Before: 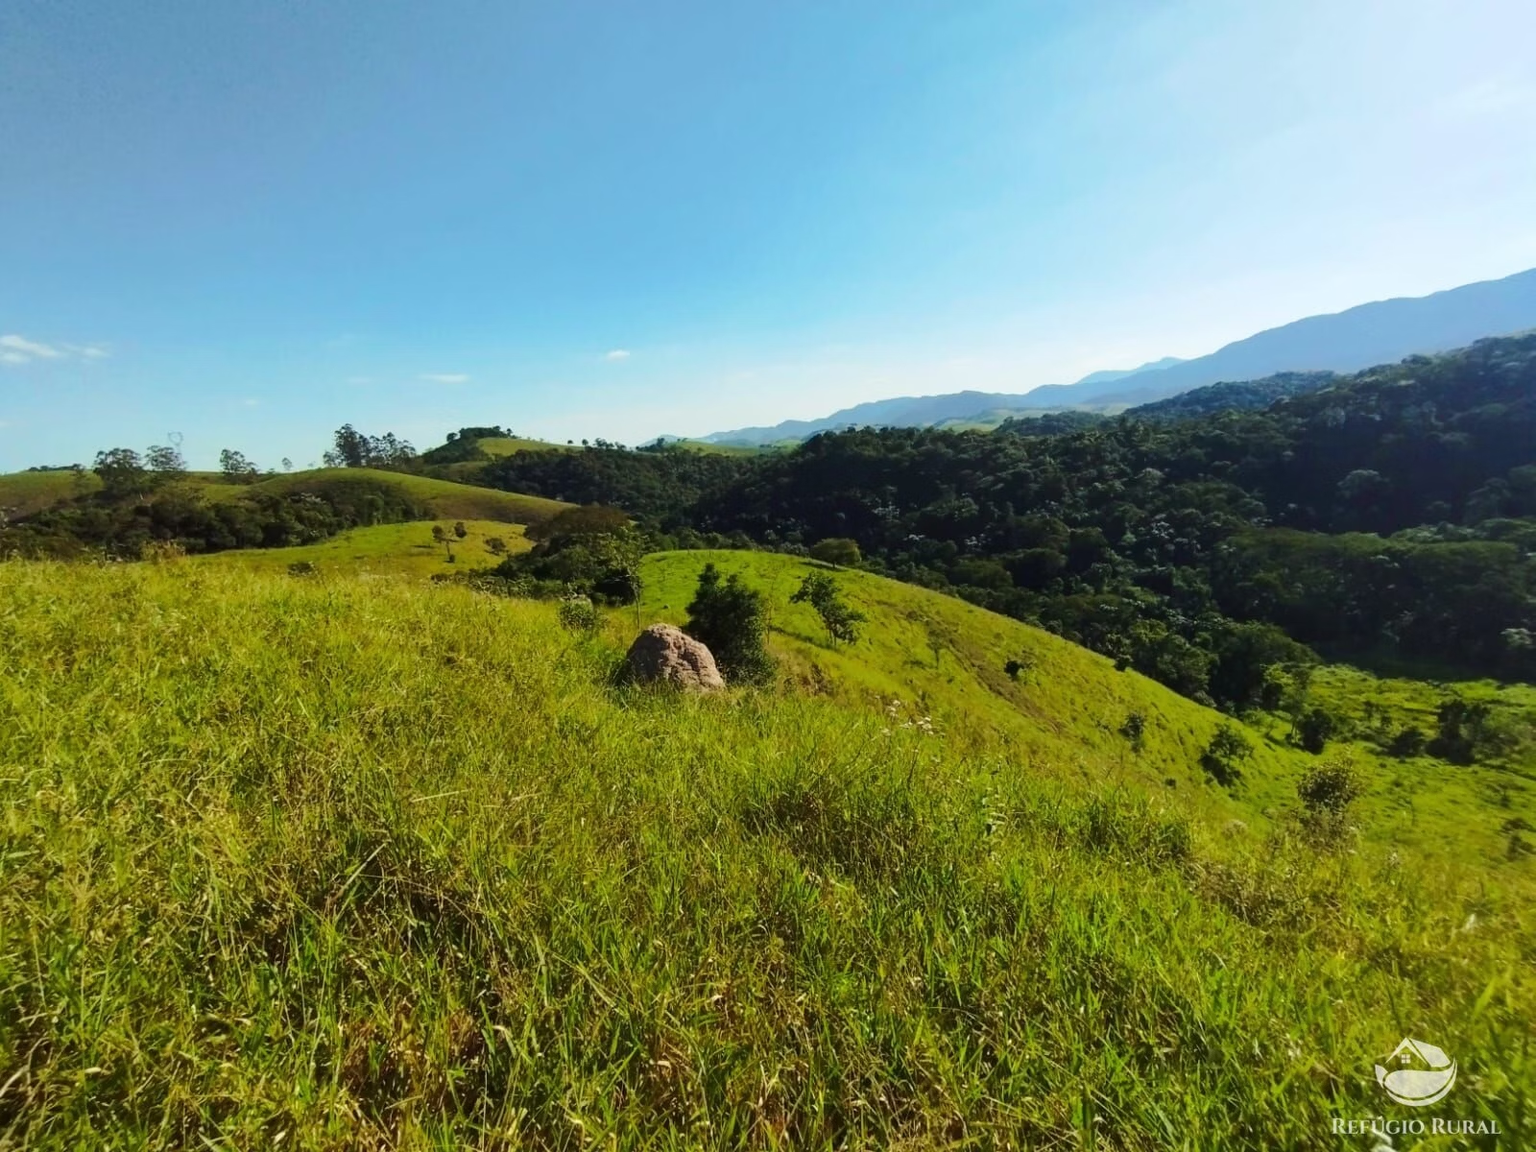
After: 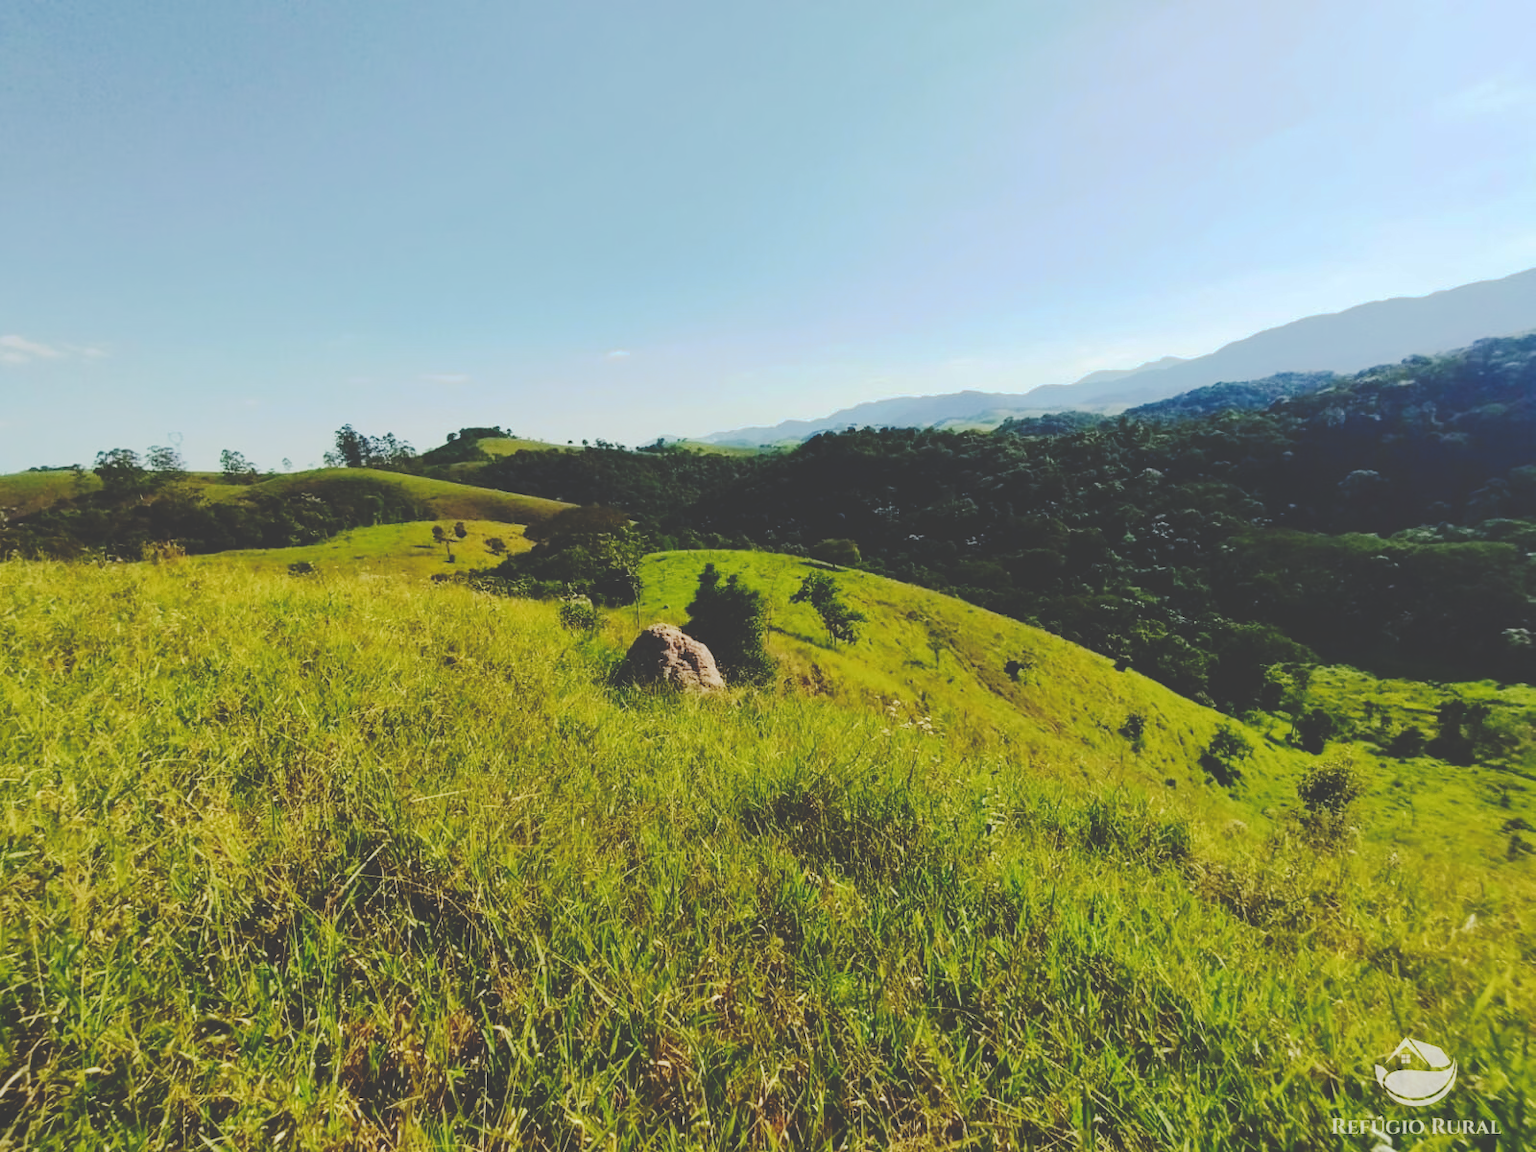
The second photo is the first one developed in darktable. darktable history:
tone curve: curves: ch0 [(0, 0) (0.003, 0.232) (0.011, 0.232) (0.025, 0.232) (0.044, 0.233) (0.069, 0.234) (0.1, 0.237) (0.136, 0.247) (0.177, 0.258) (0.224, 0.283) (0.277, 0.332) (0.335, 0.401) (0.399, 0.483) (0.468, 0.56) (0.543, 0.637) (0.623, 0.706) (0.709, 0.764) (0.801, 0.816) (0.898, 0.859) (1, 1)], preserve colors none
